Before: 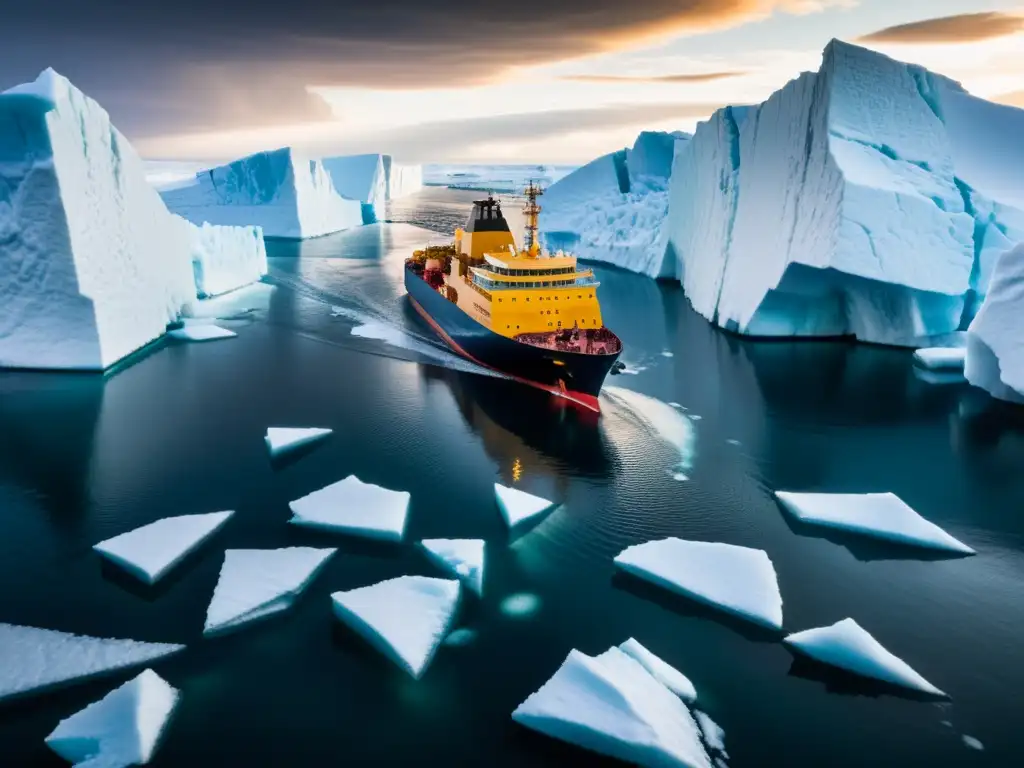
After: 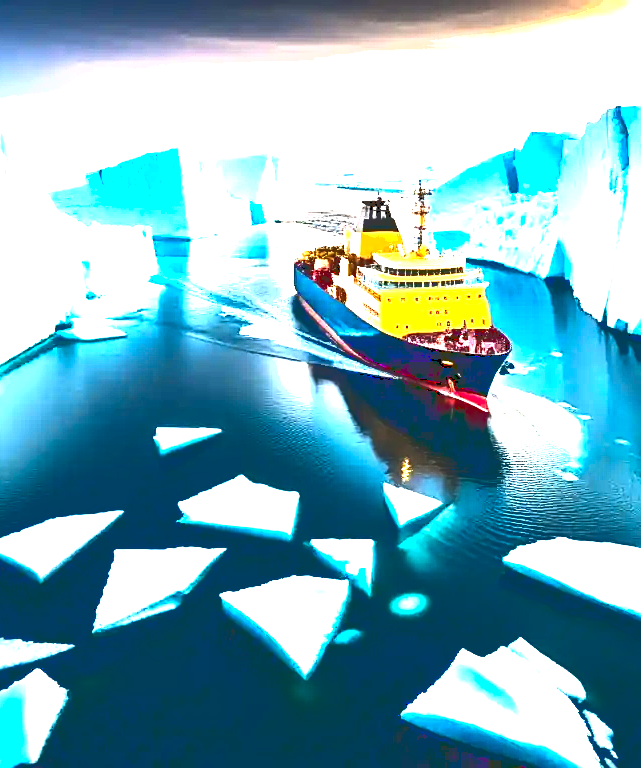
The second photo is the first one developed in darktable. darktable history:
color zones: curves: ch1 [(0.25, 0.5) (0.747, 0.71)], mix 24.45%
exposure: black level correction 0, exposure 2.101 EV, compensate exposure bias true, compensate highlight preservation false
sharpen: on, module defaults
crop: left 10.876%, right 26.439%
base curve: curves: ch0 [(0, 0.036) (0.083, 0.04) (0.804, 1)]
